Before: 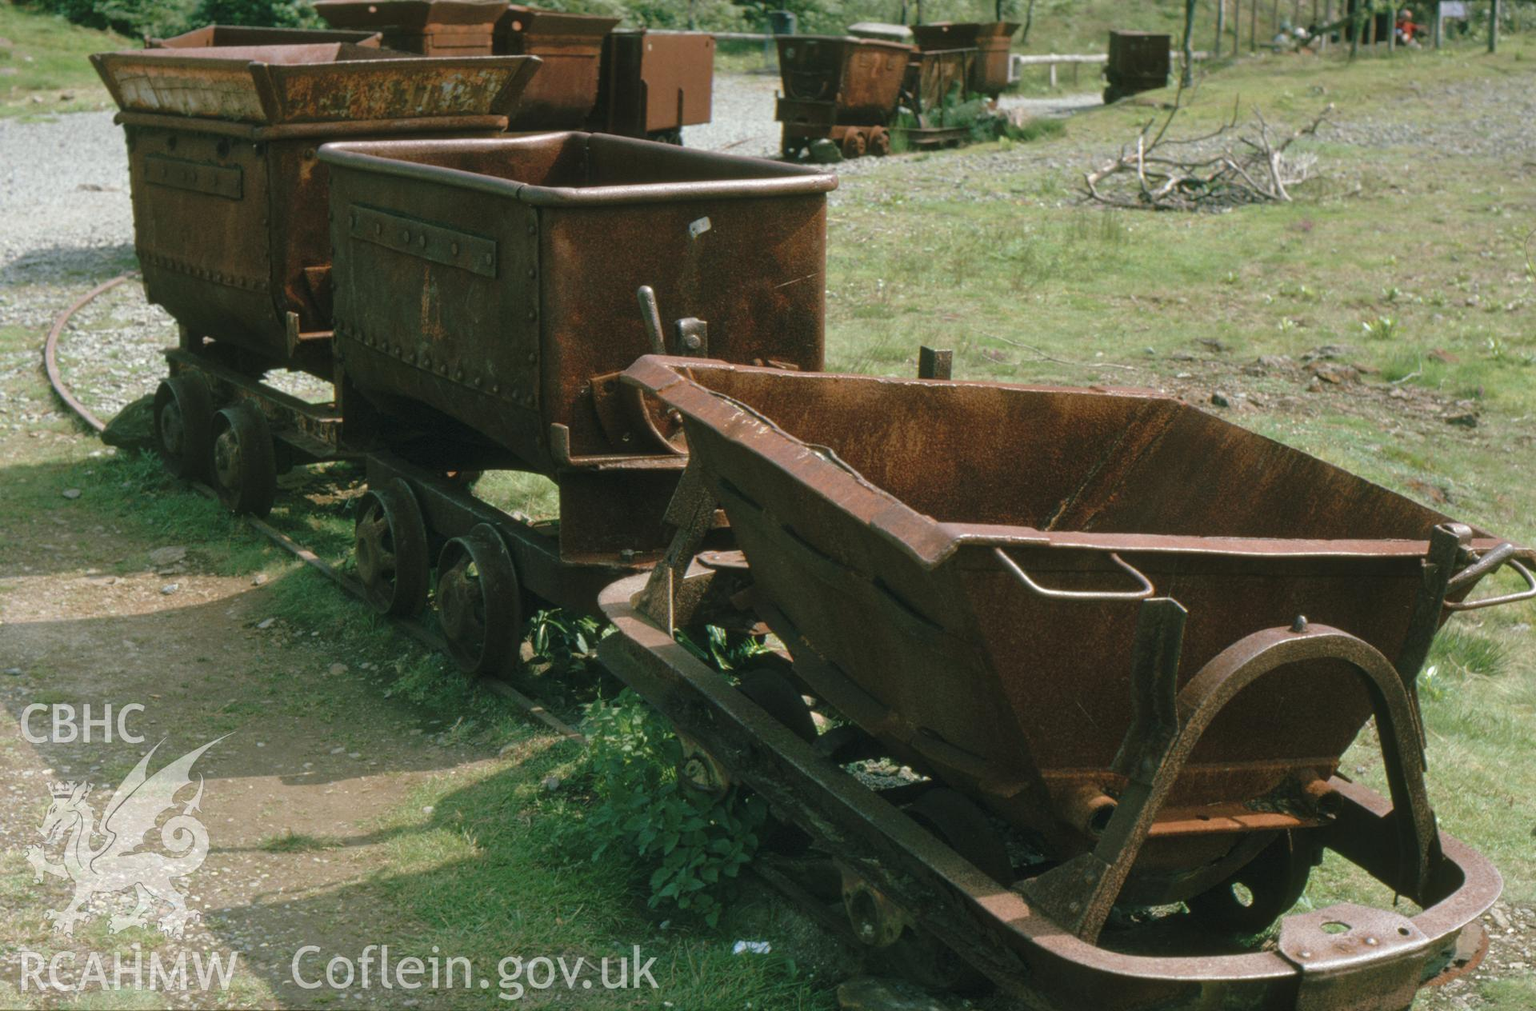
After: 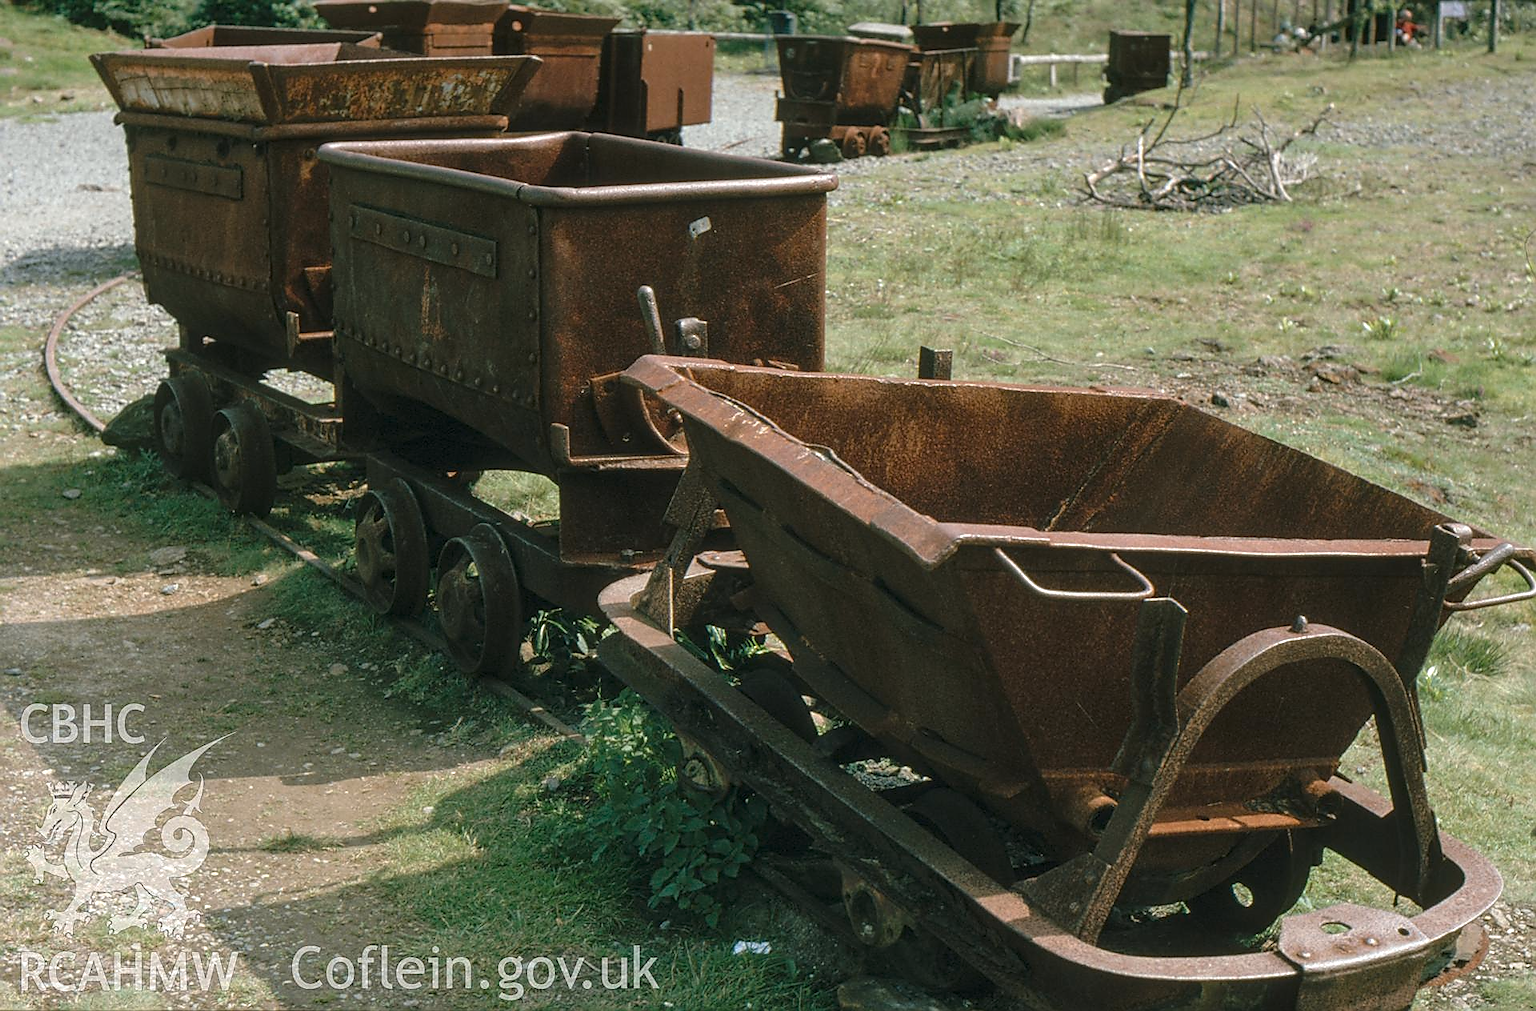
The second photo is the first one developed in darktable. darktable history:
sharpen: radius 1.418, amount 1.238, threshold 0.814
local contrast: on, module defaults
